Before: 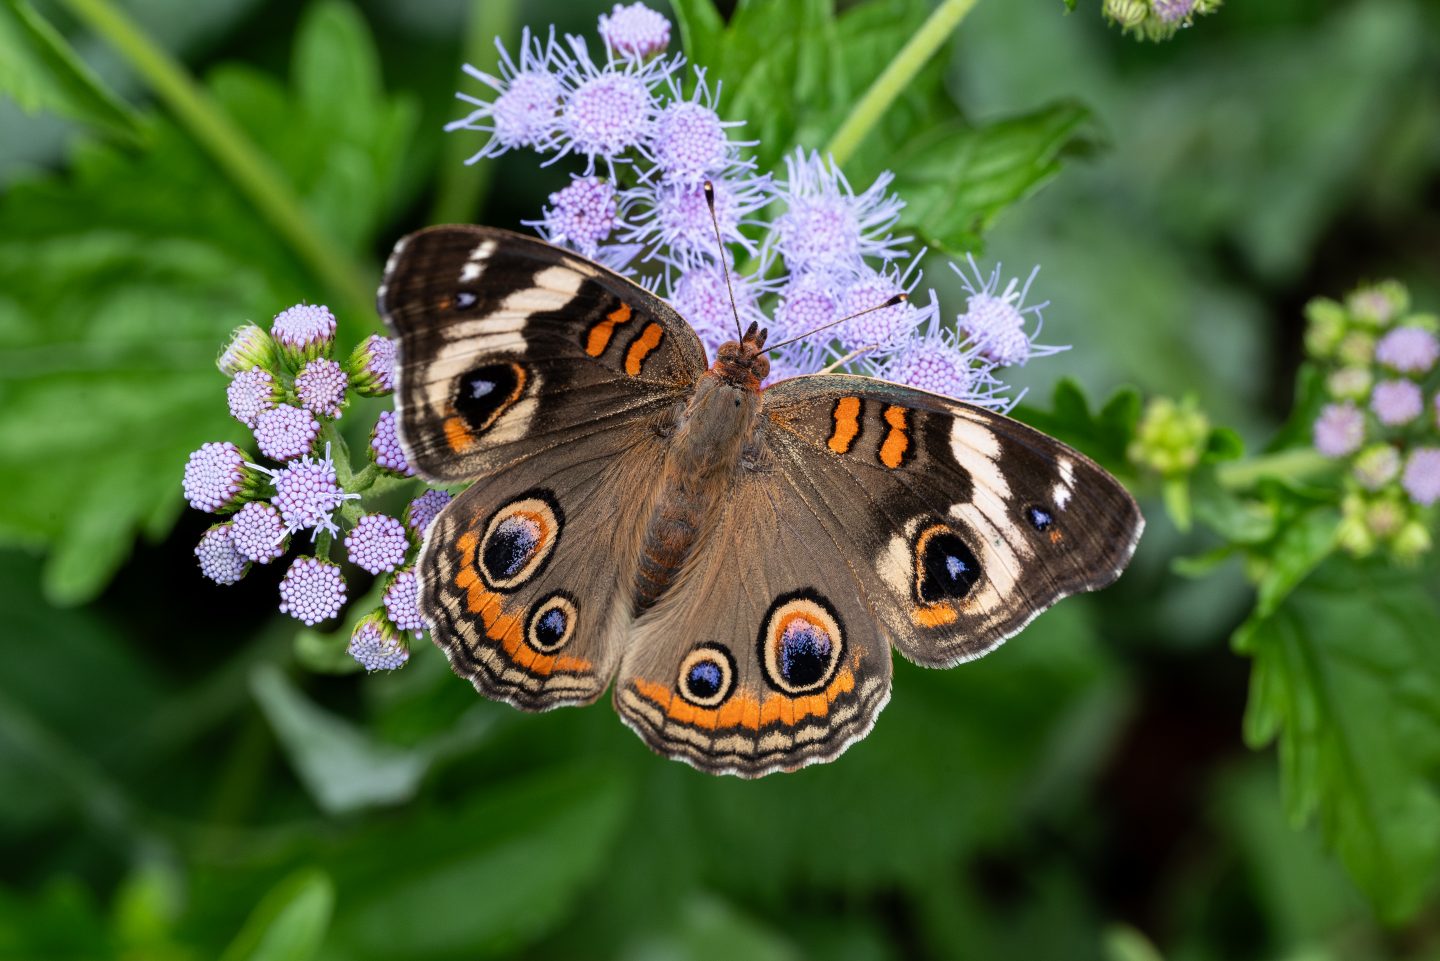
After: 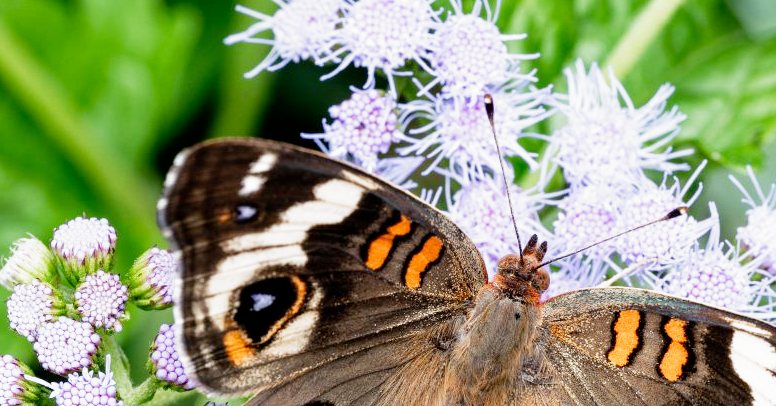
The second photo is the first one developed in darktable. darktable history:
white balance: red 0.986, blue 1.01
crop: left 15.306%, top 9.065%, right 30.789%, bottom 48.638%
filmic rgb: middle gray luminance 9.23%, black relative exposure -10.55 EV, white relative exposure 3.45 EV, threshold 6 EV, target black luminance 0%, hardness 5.98, latitude 59.69%, contrast 1.087, highlights saturation mix 5%, shadows ↔ highlights balance 29.23%, add noise in highlights 0, preserve chrominance no, color science v3 (2019), use custom middle-gray values true, iterations of high-quality reconstruction 0, contrast in highlights soft, enable highlight reconstruction true
